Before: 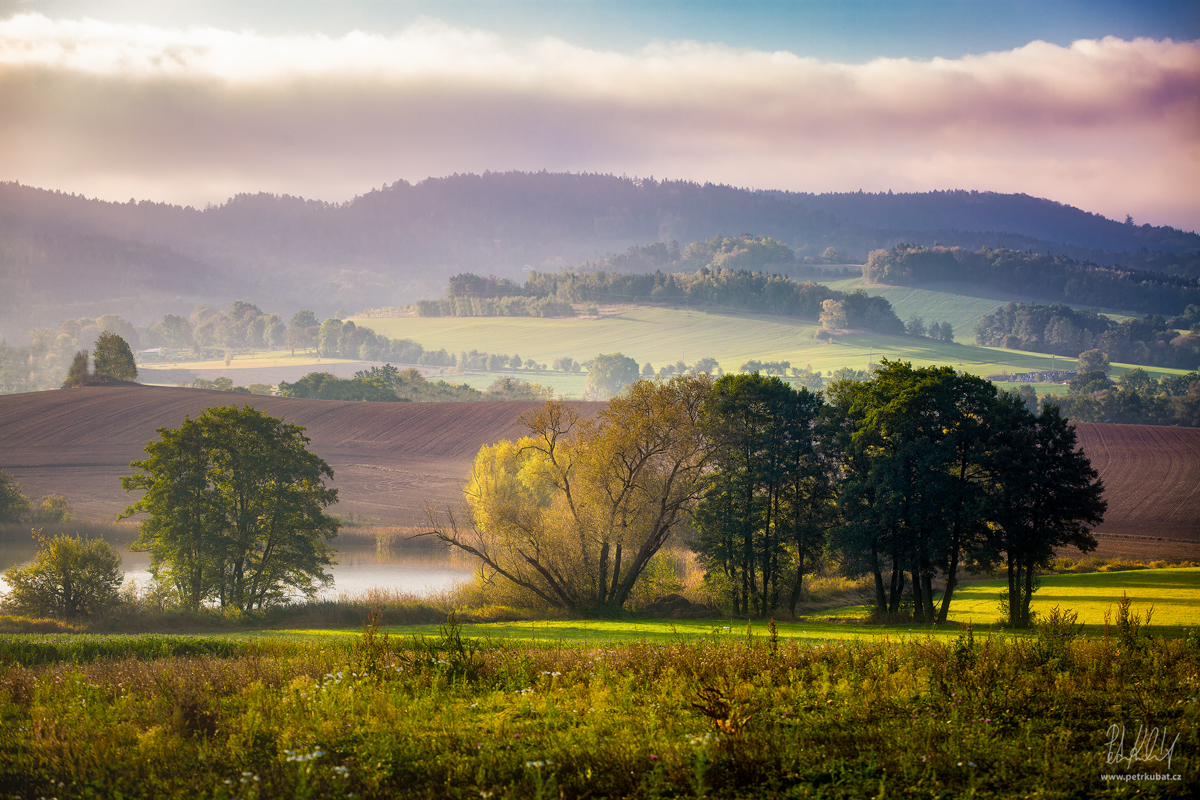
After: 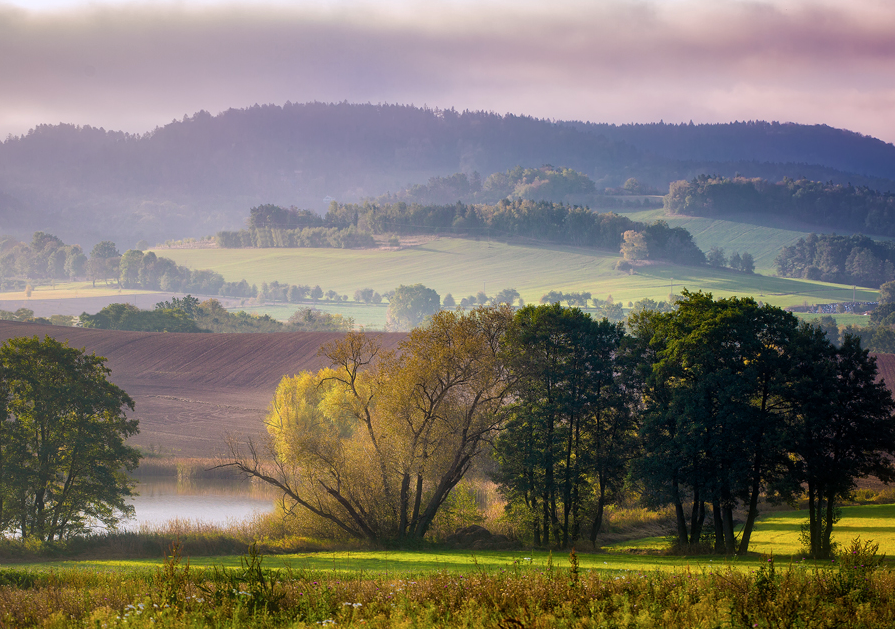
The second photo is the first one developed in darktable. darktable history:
base curve: curves: ch0 [(0, 0) (0.74, 0.67) (1, 1)], preserve colors none
color calibration: illuminant as shot in camera, x 0.358, y 0.373, temperature 4628.91 K
crop: left 16.625%, top 8.691%, right 8.722%, bottom 12.621%
